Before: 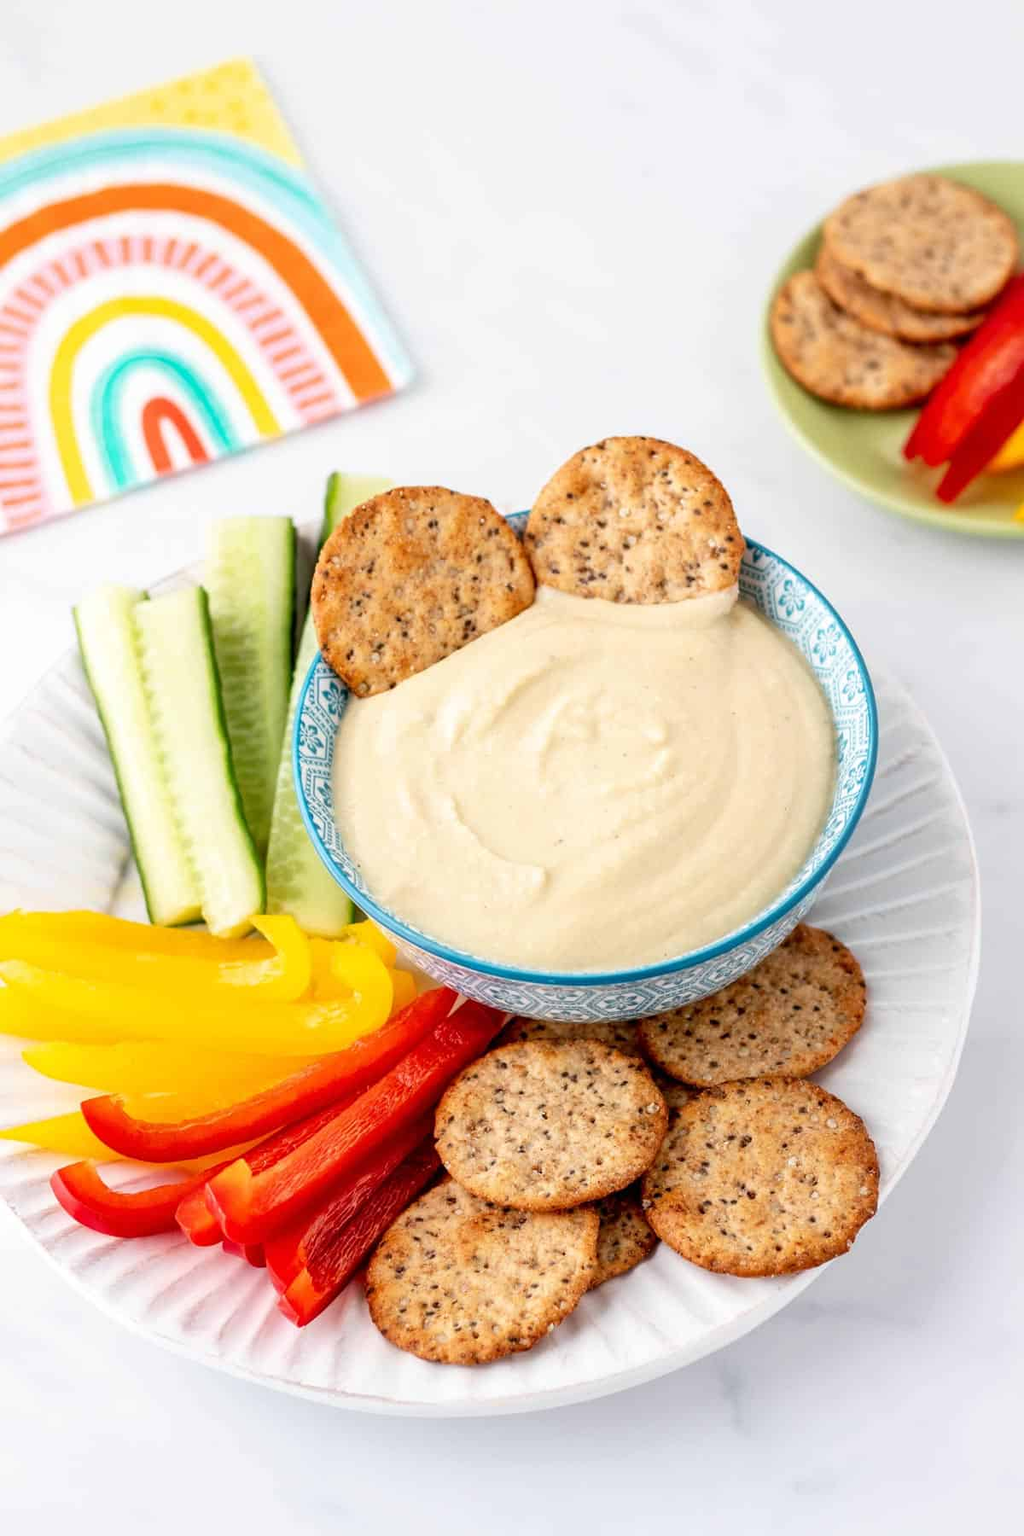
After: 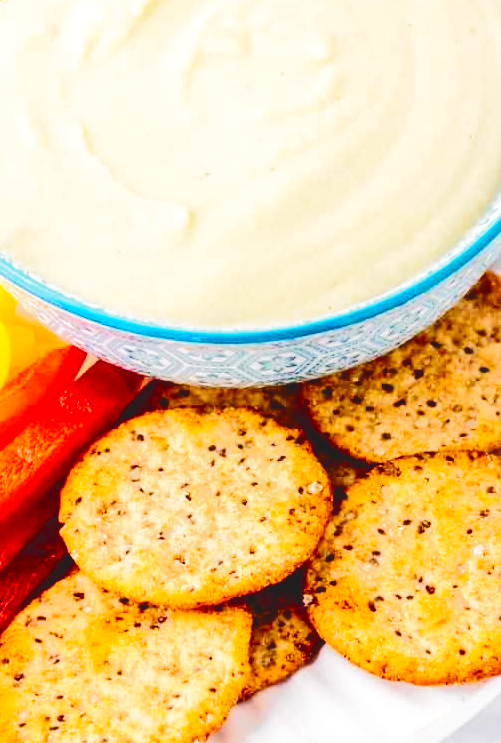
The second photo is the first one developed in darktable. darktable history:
tone equalizer: edges refinement/feathering 500, mask exposure compensation -1.57 EV, preserve details guided filter
base curve: curves: ch0 [(0, 0) (0.028, 0.03) (0.121, 0.232) (0.46, 0.748) (0.859, 0.968) (1, 1)], preserve colors none
color balance rgb: global offset › luminance 0.24%, perceptual saturation grading › global saturation 25.908%, perceptual brilliance grading › highlights 2.643%, global vibrance 20%
tone curve: curves: ch0 [(0, 0) (0.003, 0.108) (0.011, 0.113) (0.025, 0.113) (0.044, 0.121) (0.069, 0.132) (0.1, 0.145) (0.136, 0.158) (0.177, 0.182) (0.224, 0.215) (0.277, 0.27) (0.335, 0.341) (0.399, 0.424) (0.468, 0.528) (0.543, 0.622) (0.623, 0.721) (0.709, 0.79) (0.801, 0.846) (0.898, 0.871) (1, 1)], color space Lab, independent channels, preserve colors none
crop: left 37.548%, top 45.06%, right 20.657%, bottom 13.633%
